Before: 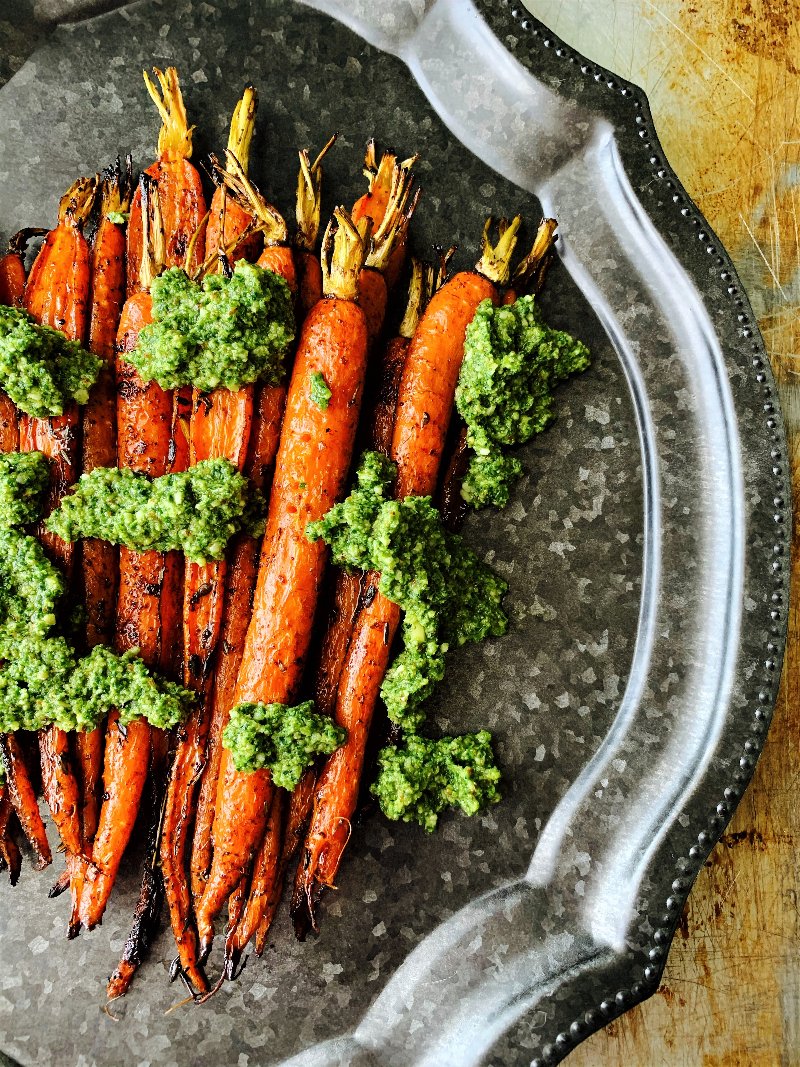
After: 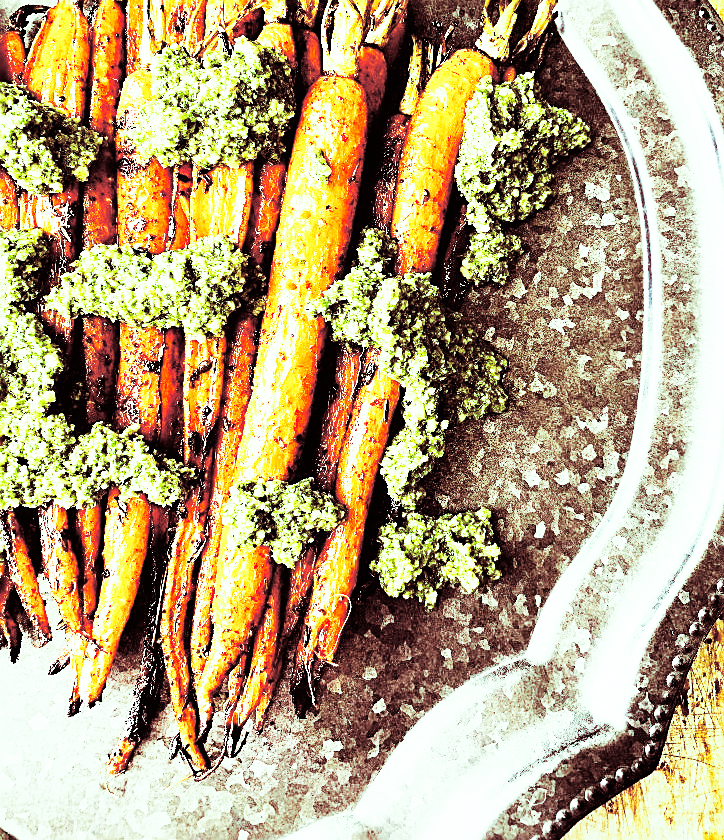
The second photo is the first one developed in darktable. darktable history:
base curve: curves: ch0 [(0, 0) (0.007, 0.004) (0.027, 0.03) (0.046, 0.07) (0.207, 0.54) (0.442, 0.872) (0.673, 0.972) (1, 1)], preserve colors none
crop: top 20.916%, right 9.437%, bottom 0.316%
split-toning: highlights › saturation 0, balance -61.83
tone equalizer: on, module defaults
exposure: exposure 1.15 EV, compensate highlight preservation false
sharpen: amount 0.6
color correction: highlights a* -8, highlights b* 3.1
